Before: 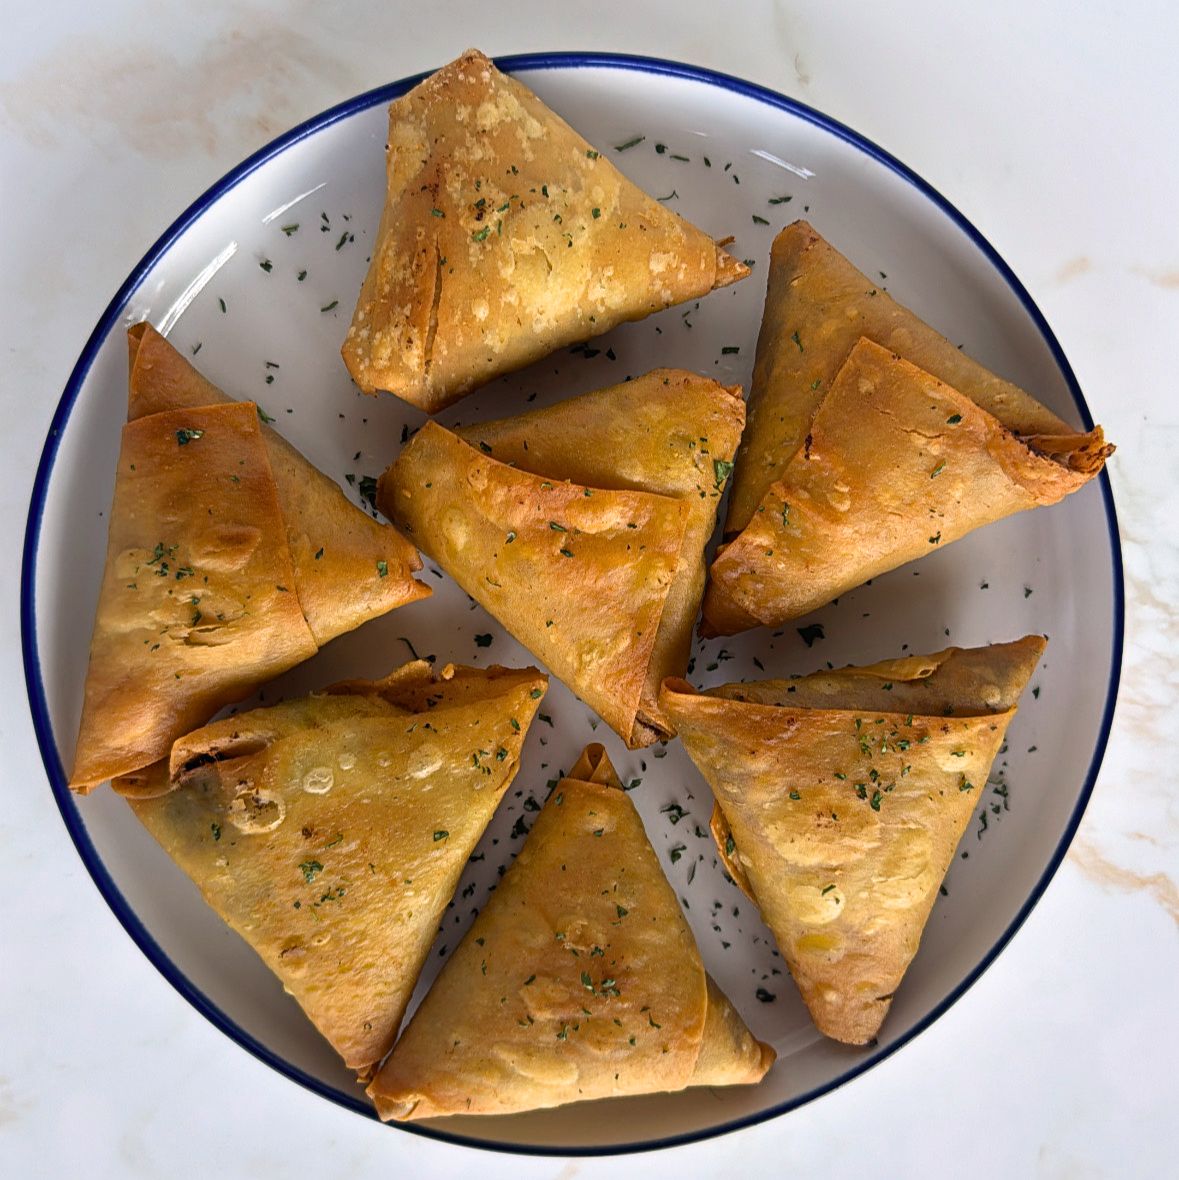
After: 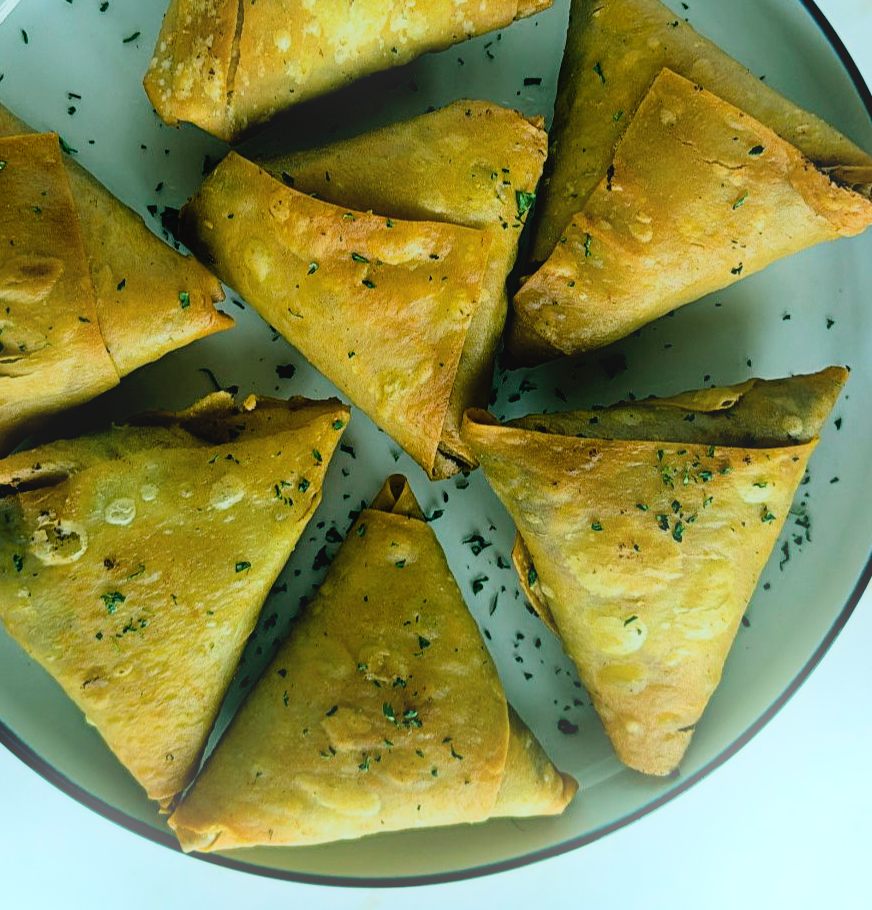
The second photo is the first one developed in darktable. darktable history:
bloom: on, module defaults
crop: left 16.871%, top 22.857%, right 9.116%
color balance rgb: shadows lift › chroma 11.71%, shadows lift › hue 133.46°, power › chroma 2.15%, power › hue 166.83°, highlights gain › chroma 4%, highlights gain › hue 200.2°, perceptual saturation grading › global saturation 18.05%
filmic rgb: black relative exposure -5 EV, hardness 2.88, contrast 1.3, highlights saturation mix -30%
